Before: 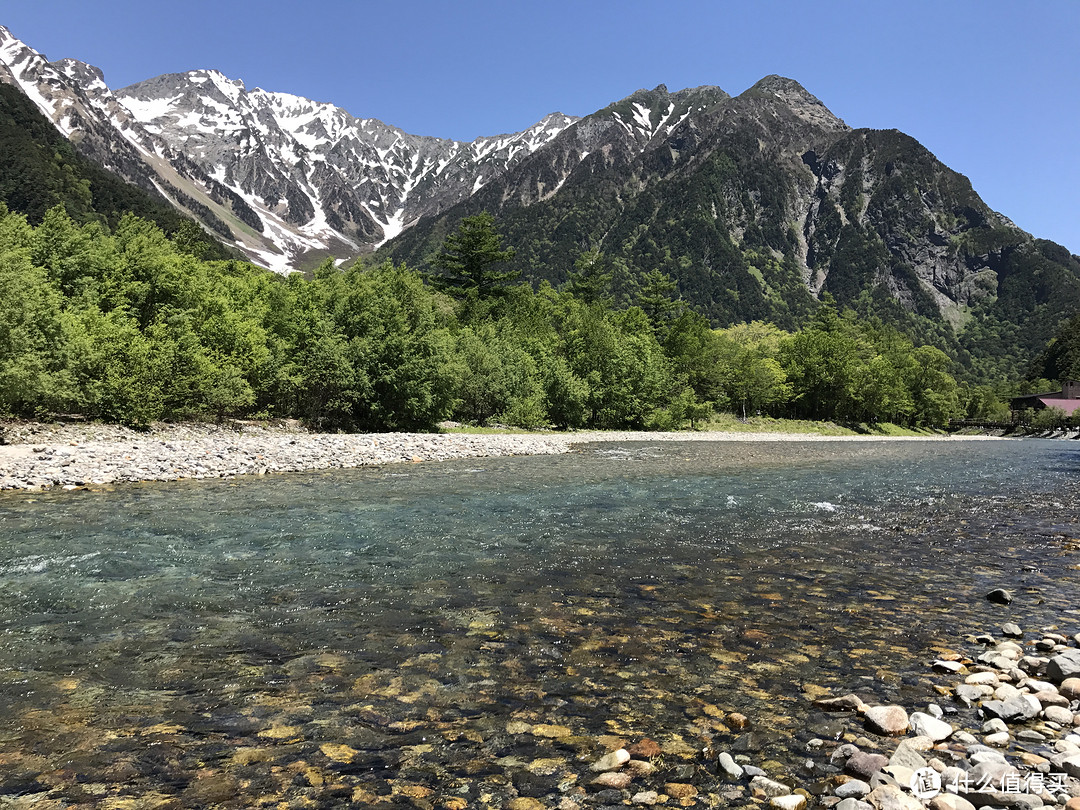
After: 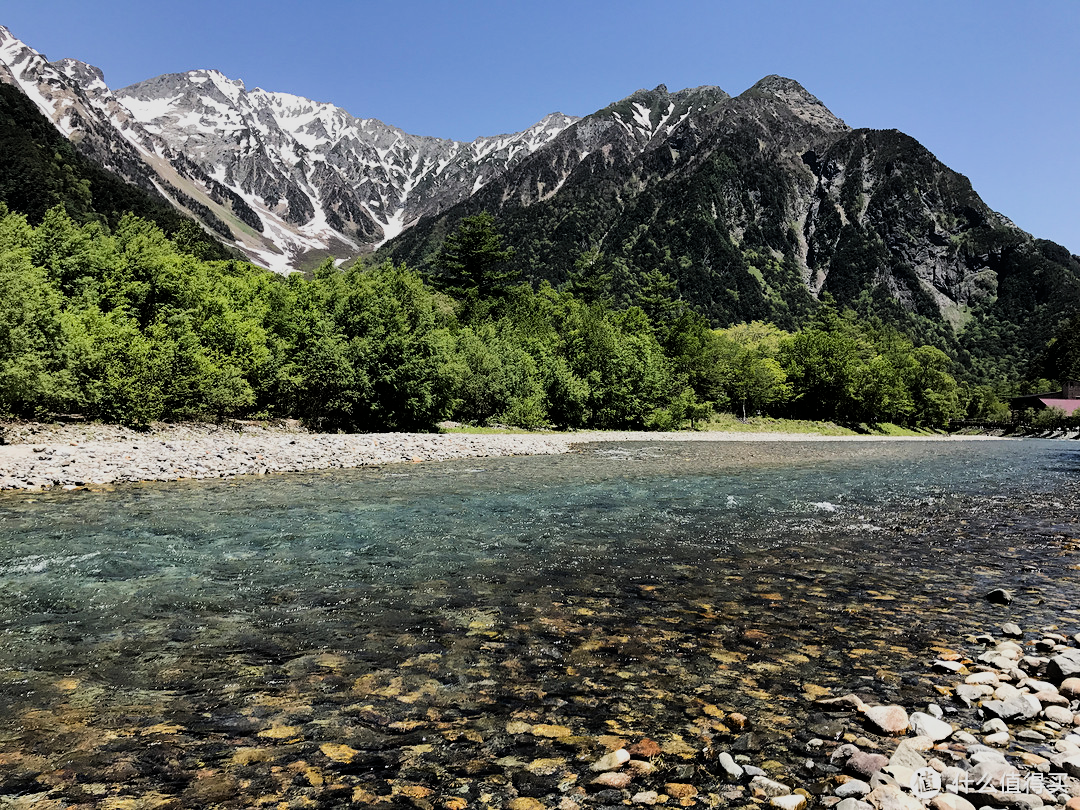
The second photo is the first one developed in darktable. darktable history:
filmic rgb: black relative exposure -5.08 EV, white relative exposure 3.97 EV, hardness 2.89, contrast 1.297, highlights saturation mix -29.04%, iterations of high-quality reconstruction 0
